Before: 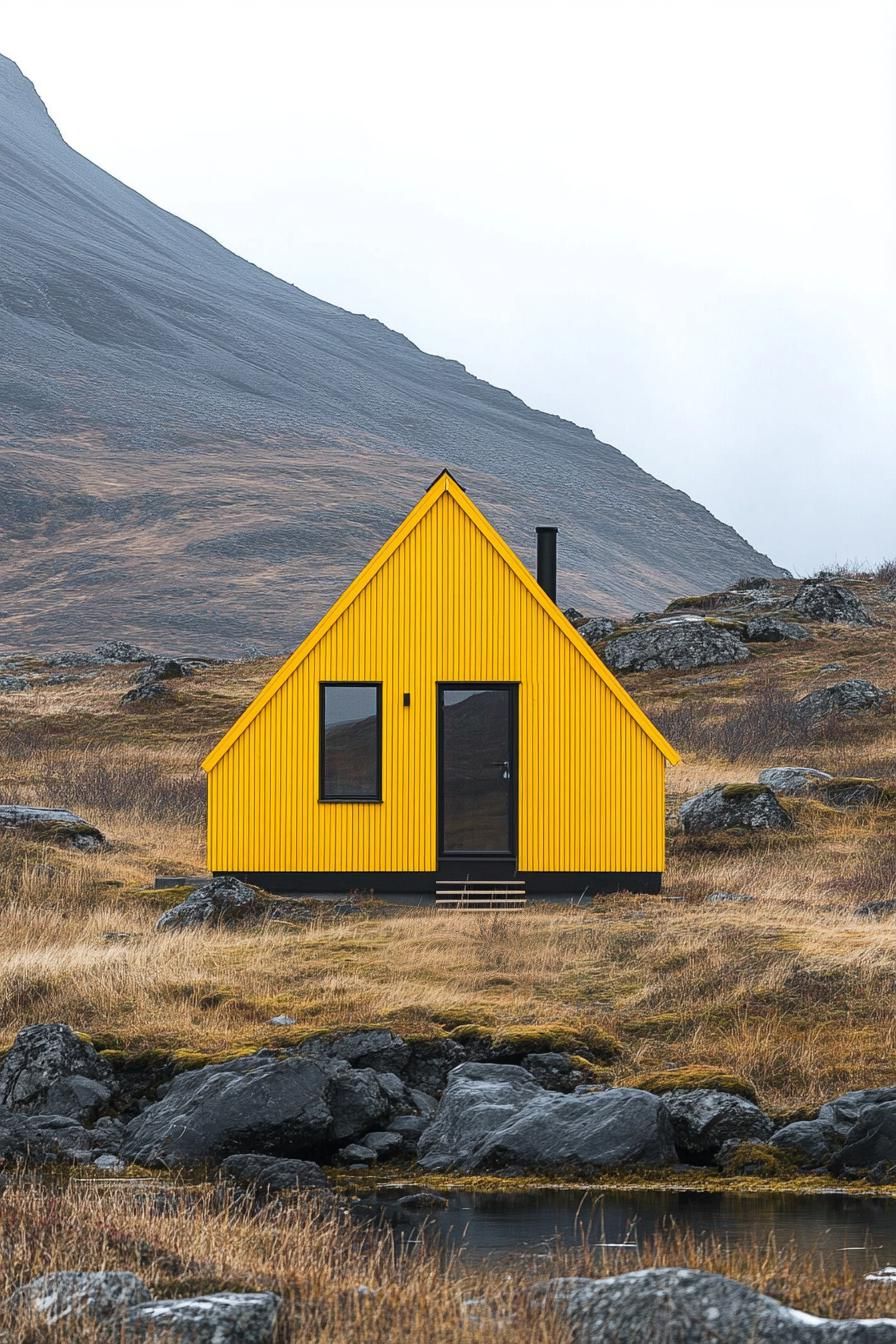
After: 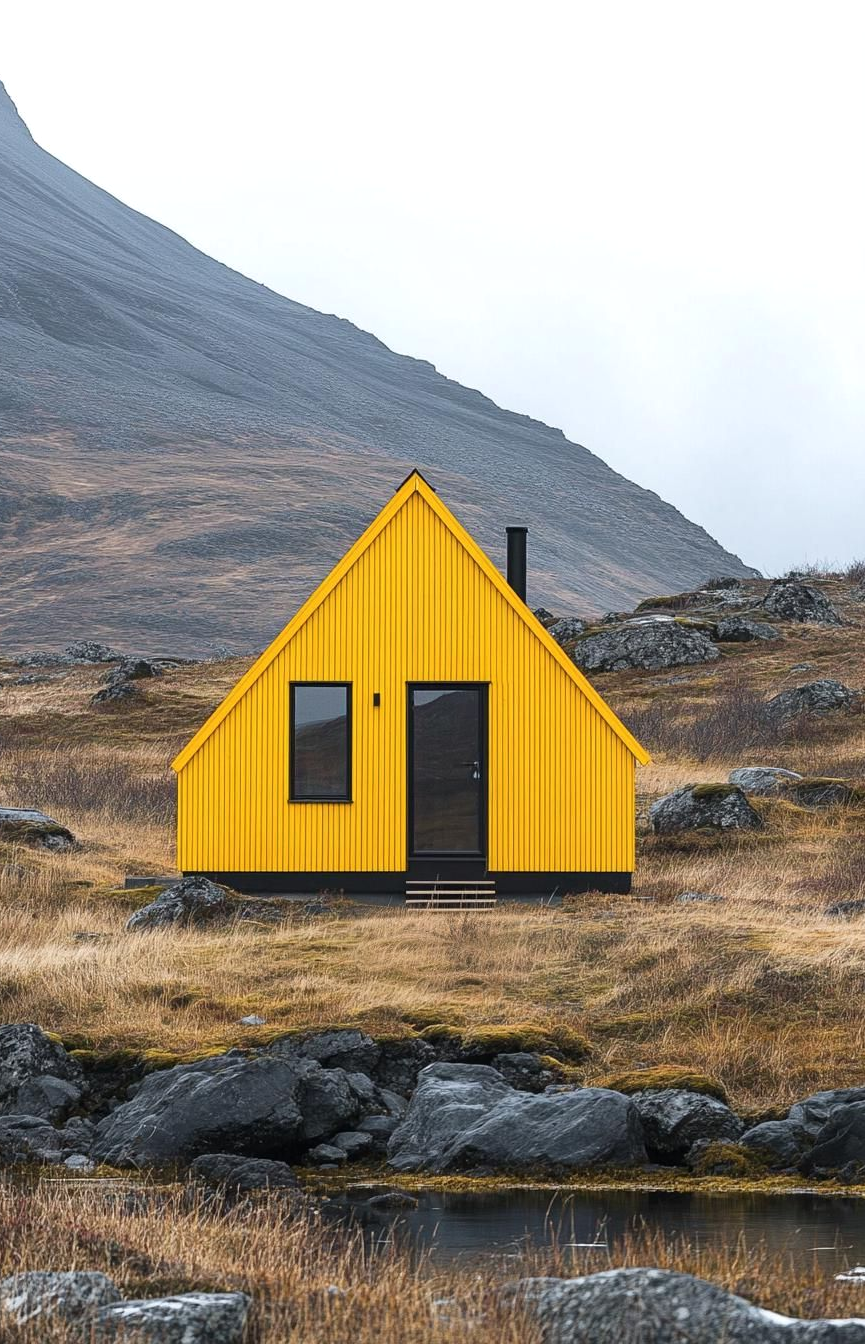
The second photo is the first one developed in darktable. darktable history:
crop and rotate: left 3.388%
exposure: compensate exposure bias true, compensate highlight preservation false
shadows and highlights: shadows -9.59, white point adjustment 1.37, highlights 9.91
